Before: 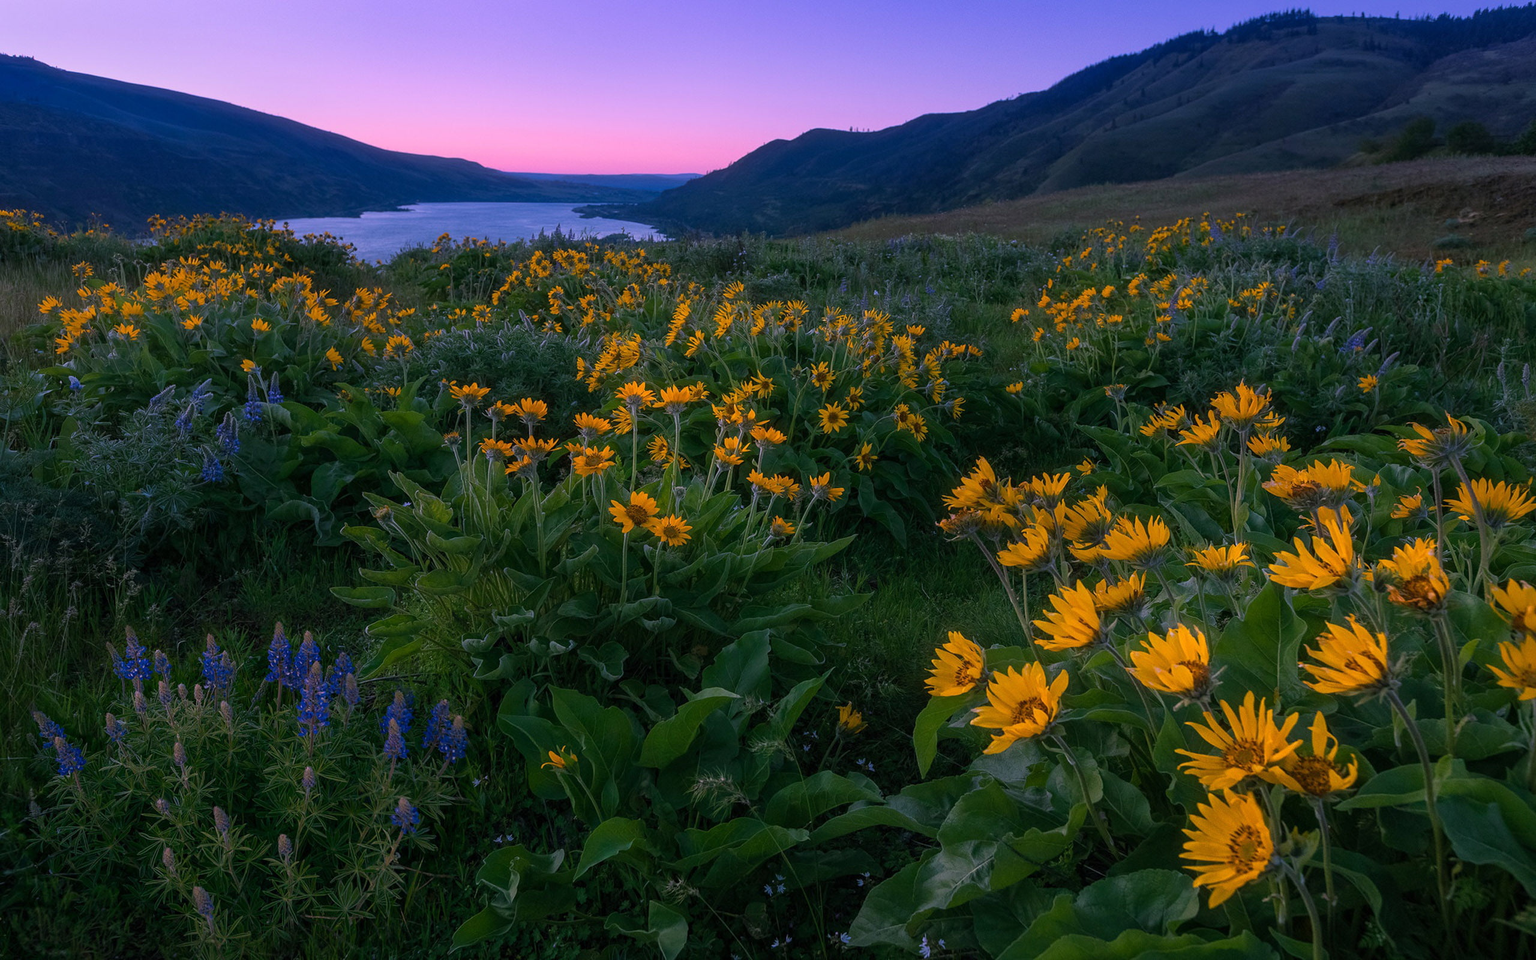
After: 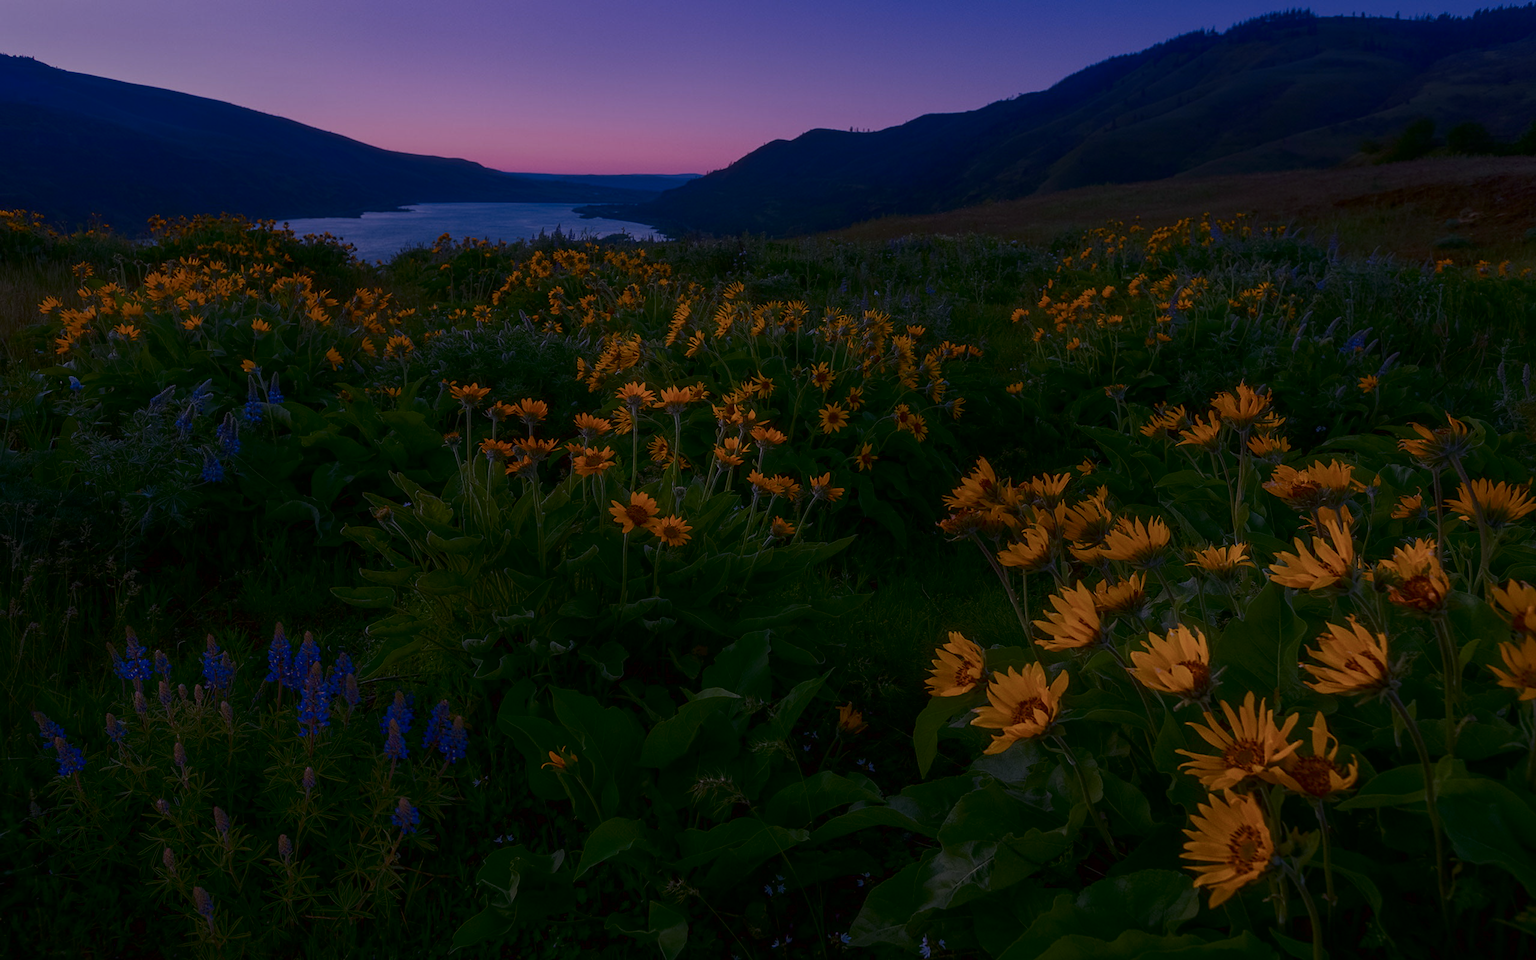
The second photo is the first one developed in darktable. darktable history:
color correction: highlights a* -2.73, highlights b* -2.09, shadows a* 2.41, shadows b* 2.73
color balance rgb: perceptual saturation grading › global saturation -27.94%, hue shift -2.27°, contrast -21.26%
contrast brightness saturation: brightness -0.52
